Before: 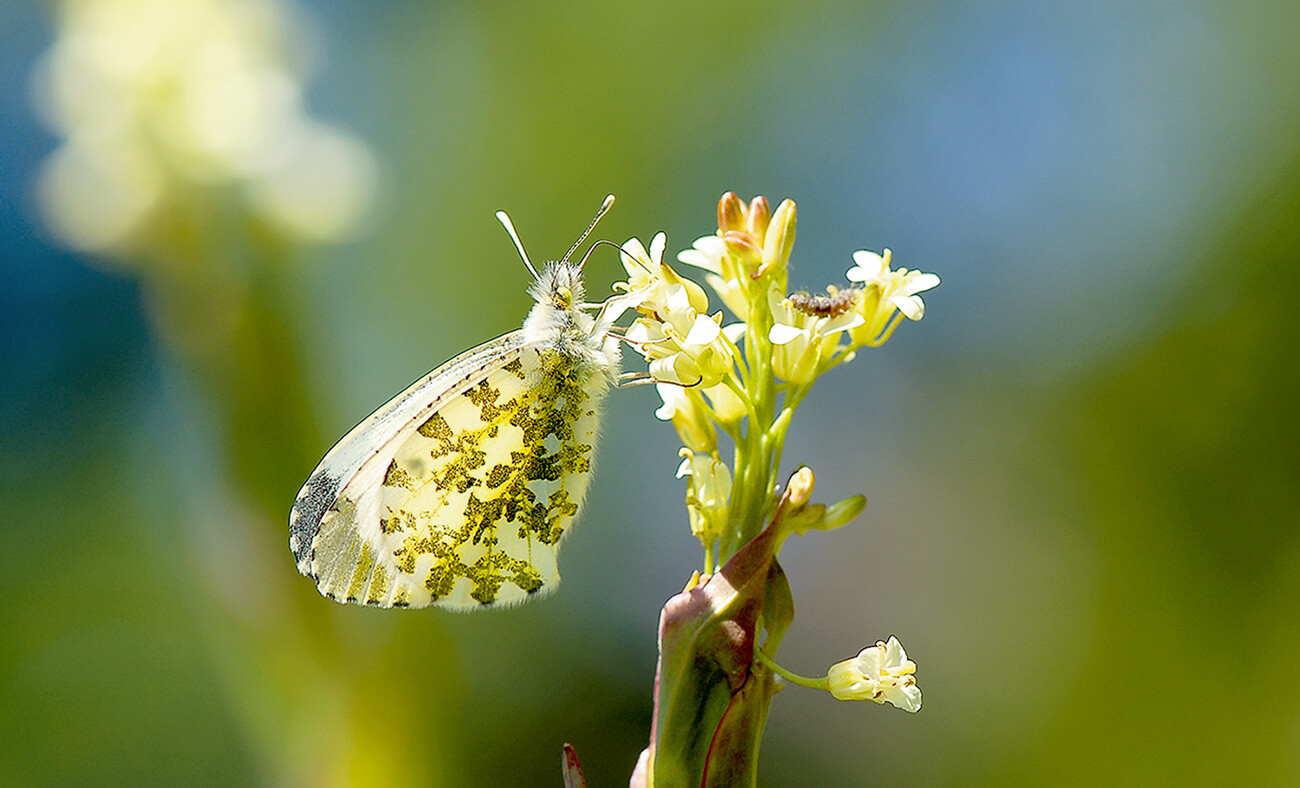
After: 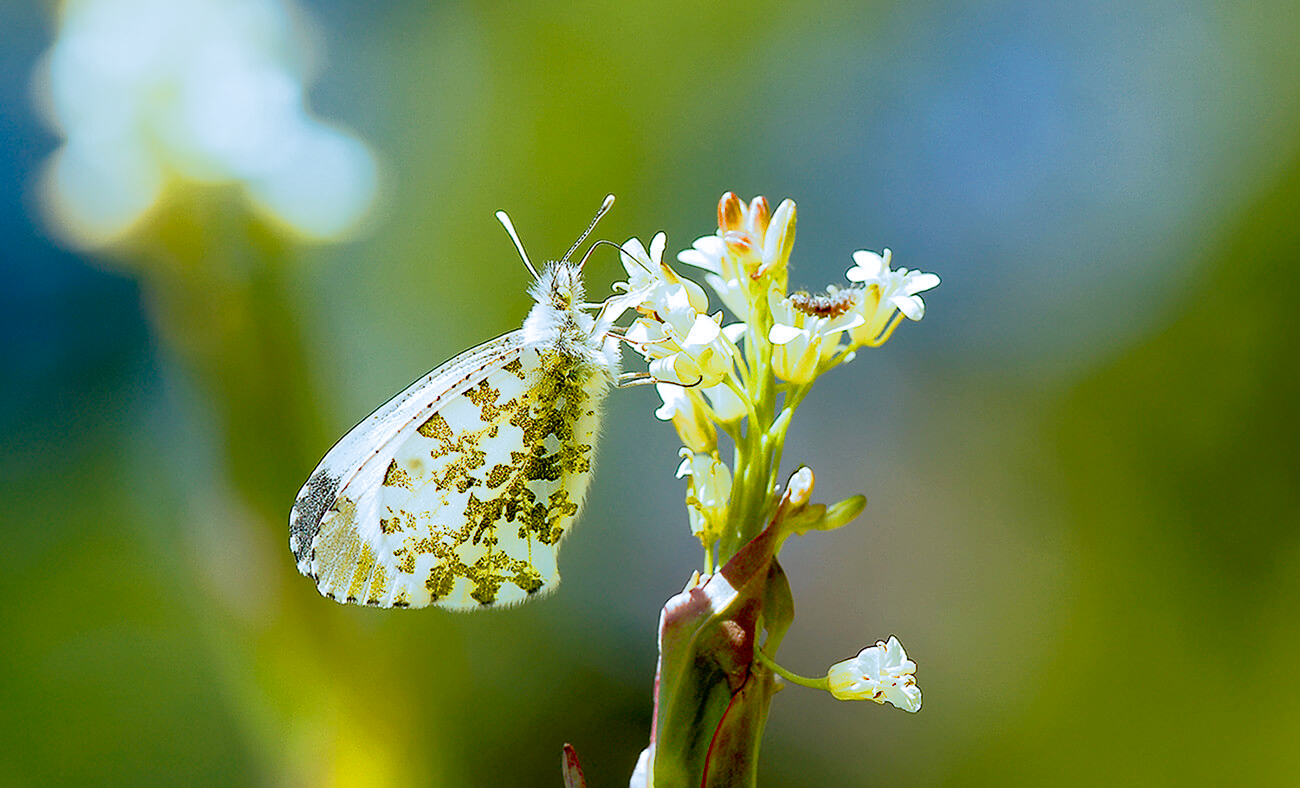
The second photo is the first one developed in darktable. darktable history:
sharpen: radius 5.325, amount 0.312, threshold 26.433
color zones: curves: ch0 [(0, 0.613) (0.01, 0.613) (0.245, 0.448) (0.498, 0.529) (0.642, 0.665) (0.879, 0.777) (0.99, 0.613)]; ch1 [(0, 0) (0.143, 0) (0.286, 0) (0.429, 0) (0.571, 0) (0.714, 0) (0.857, 0)], mix -121.96%
base curve: curves: ch0 [(0, 0) (0.257, 0.25) (0.482, 0.586) (0.757, 0.871) (1, 1)]
split-toning: shadows › hue 351.18°, shadows › saturation 0.86, highlights › hue 218.82°, highlights › saturation 0.73, balance -19.167
